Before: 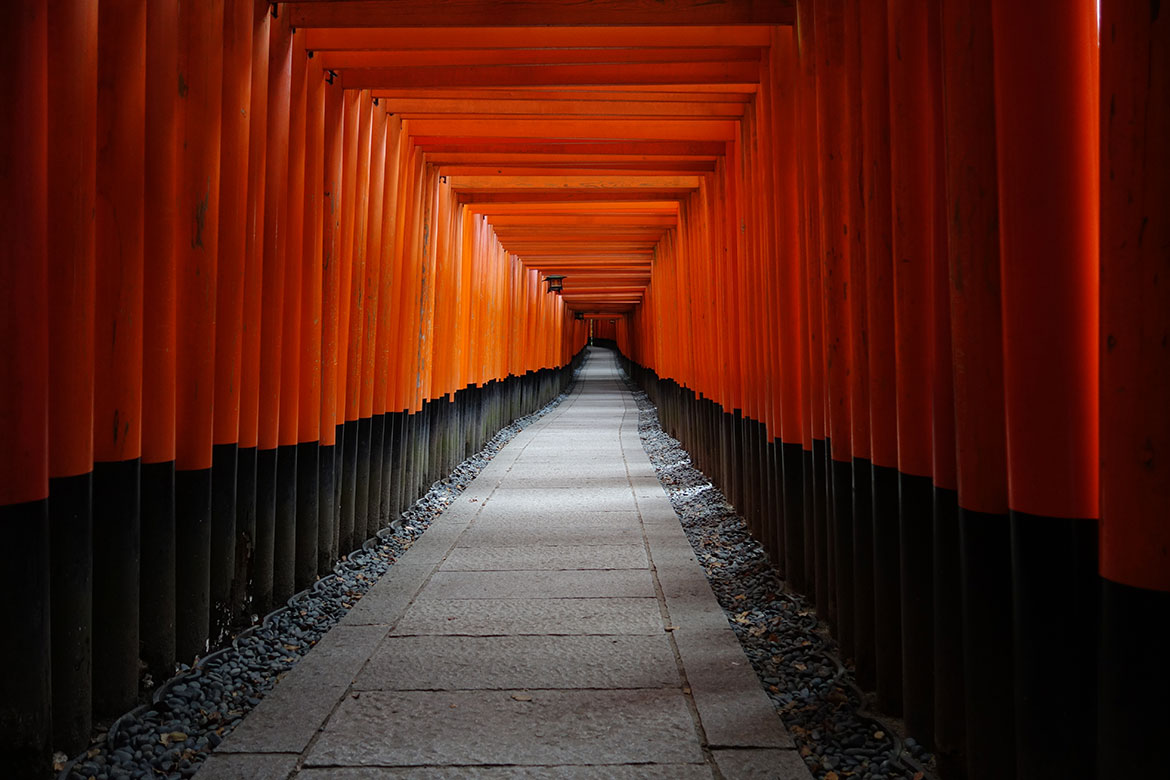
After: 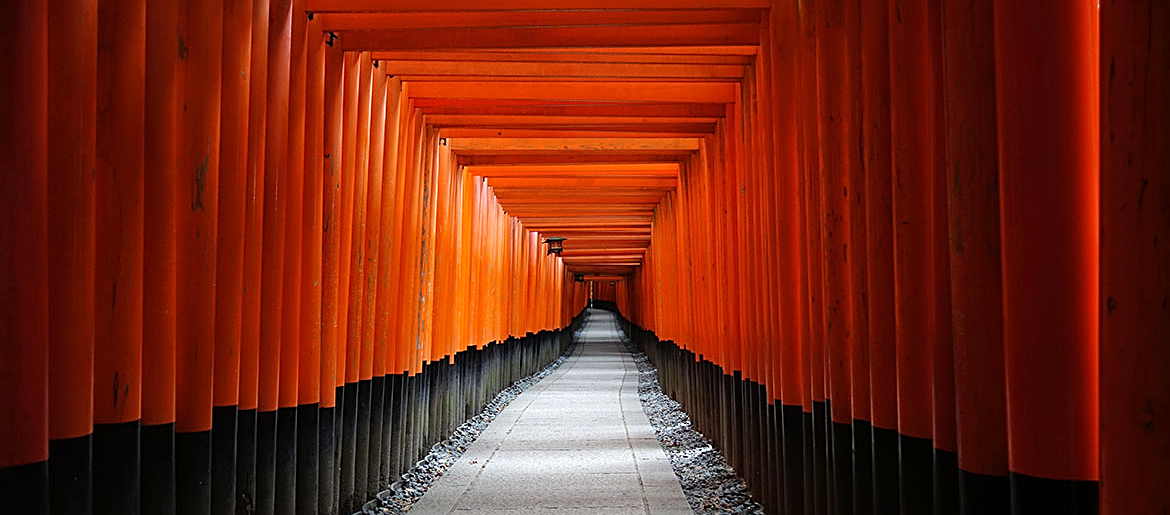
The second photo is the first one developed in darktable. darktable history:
crop and rotate: top 4.94%, bottom 28.96%
sharpen: on, module defaults
exposure: exposure 0.377 EV, compensate highlight preservation false
